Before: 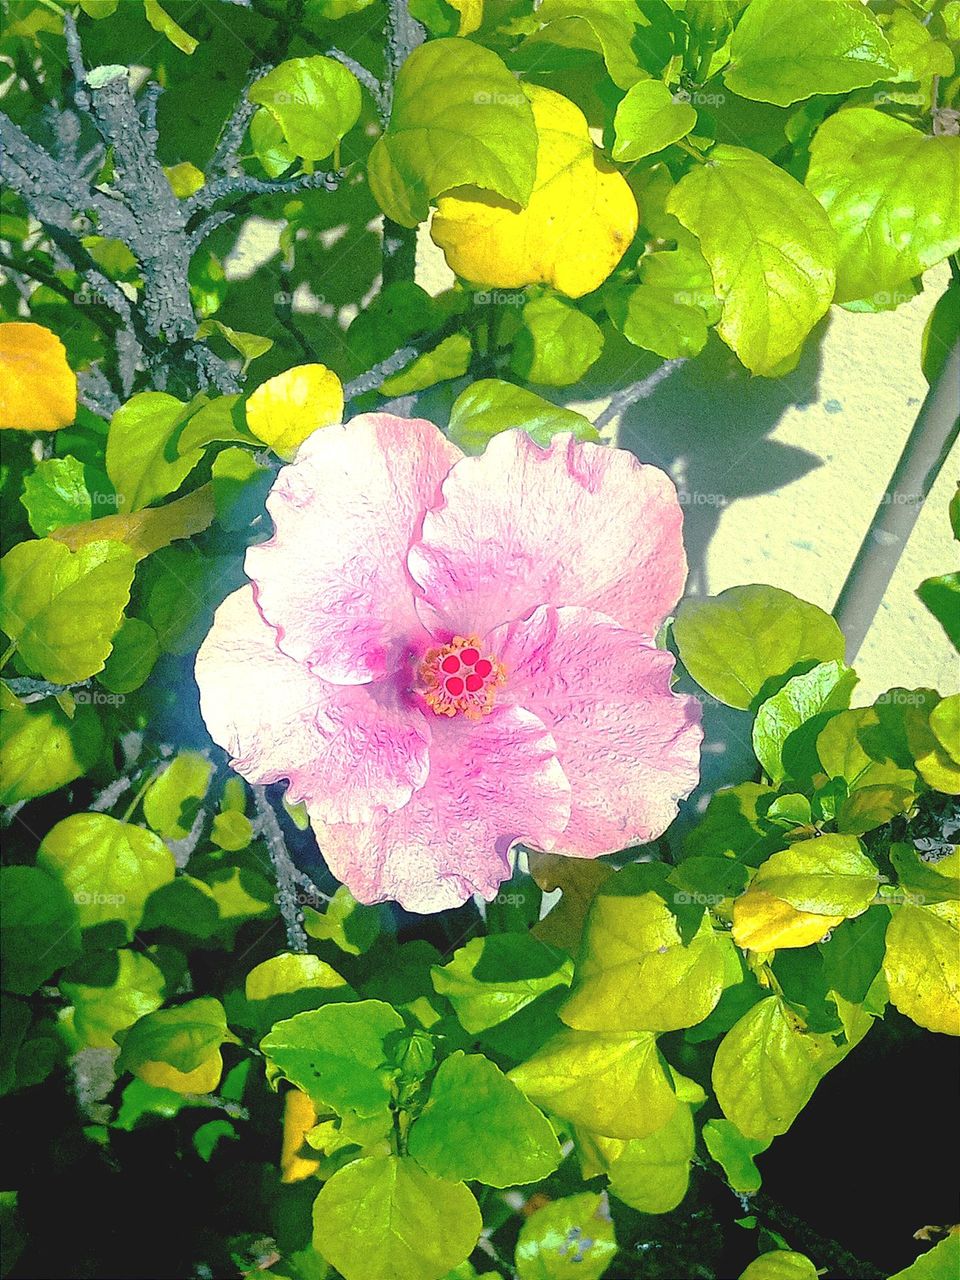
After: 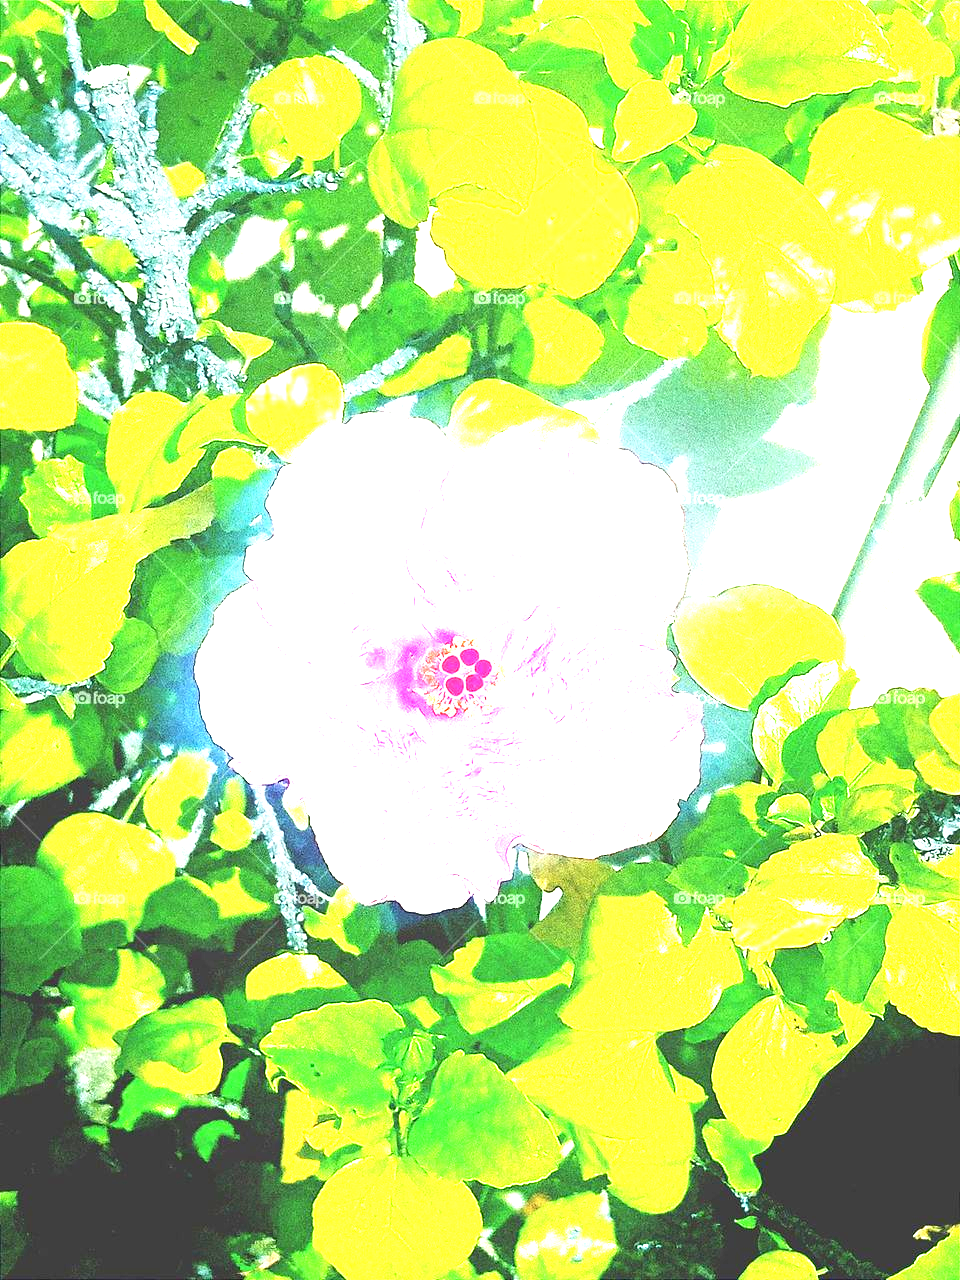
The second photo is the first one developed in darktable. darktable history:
exposure: exposure 2.262 EV, compensate highlight preservation false
